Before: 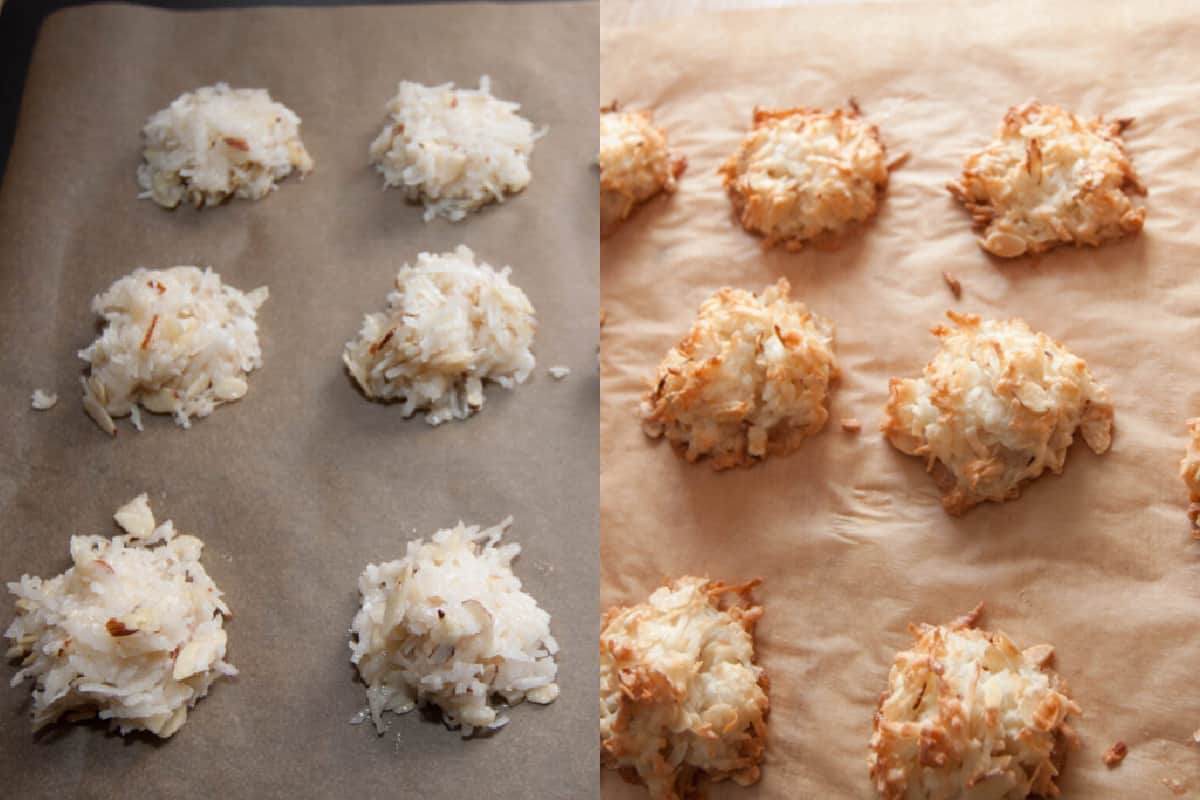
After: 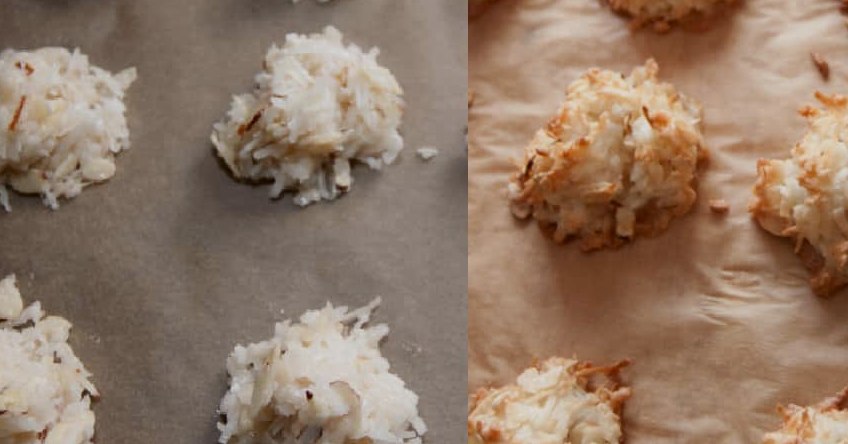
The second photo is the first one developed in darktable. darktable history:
crop: left 11.068%, top 27.462%, right 18.238%, bottom 17.029%
exposure: exposure -0.549 EV, compensate highlight preservation false
contrast brightness saturation: contrast 0.142
